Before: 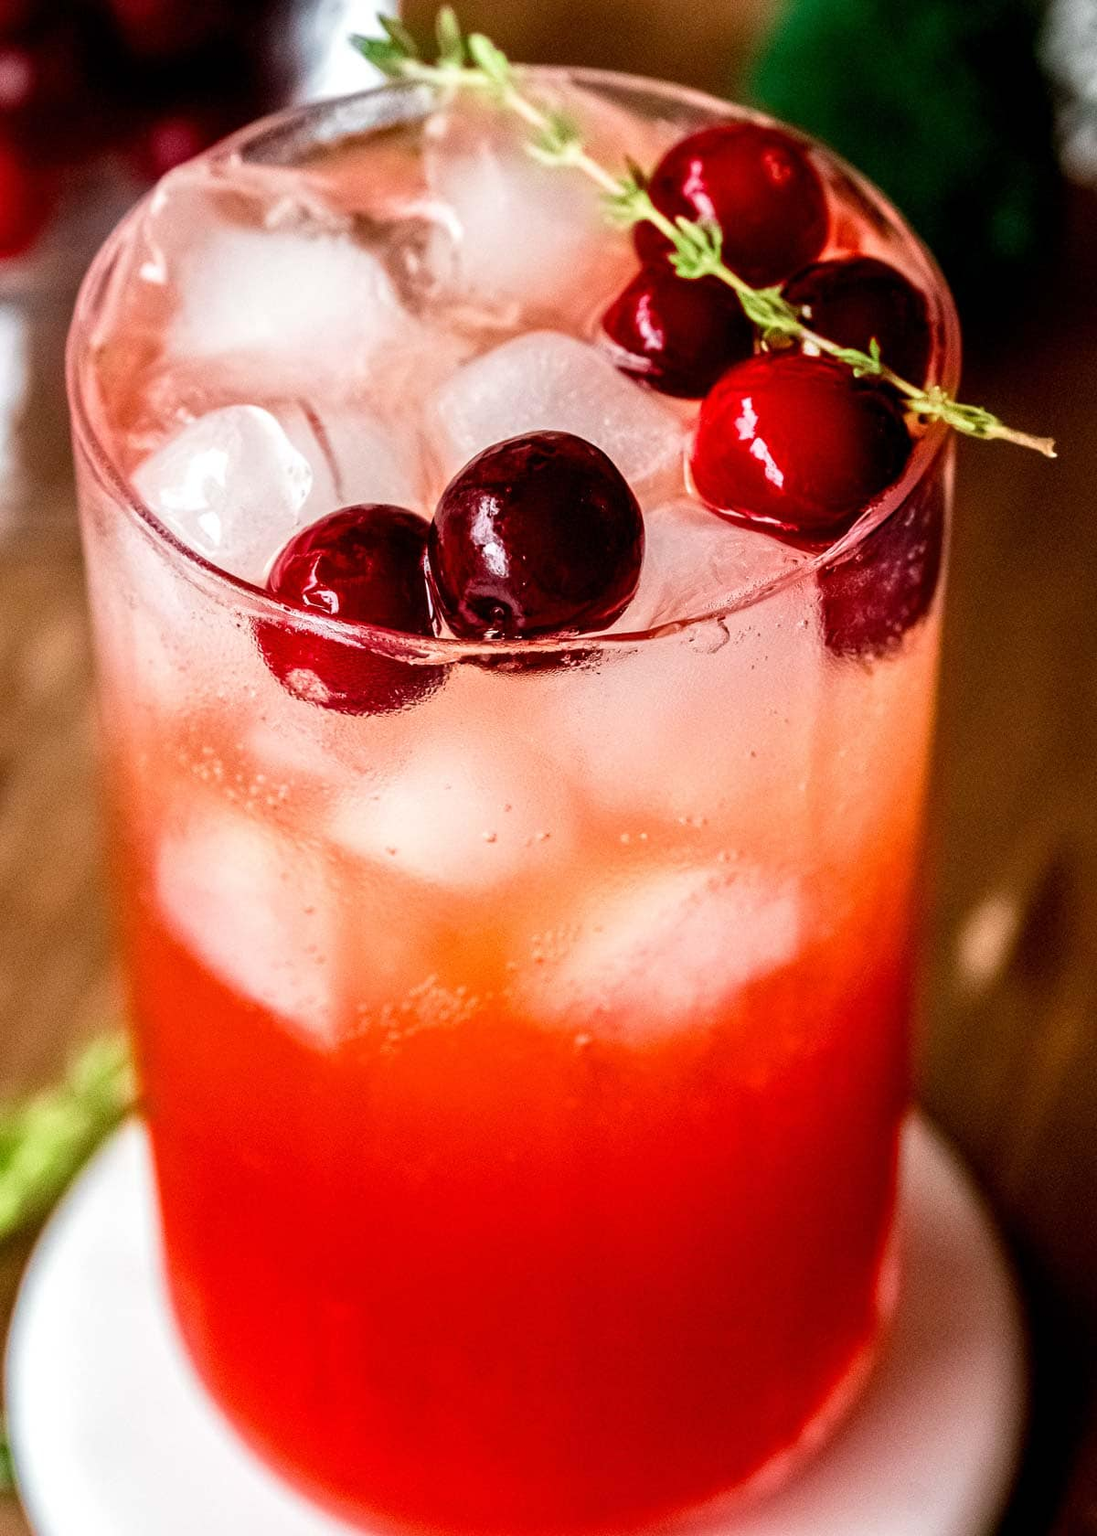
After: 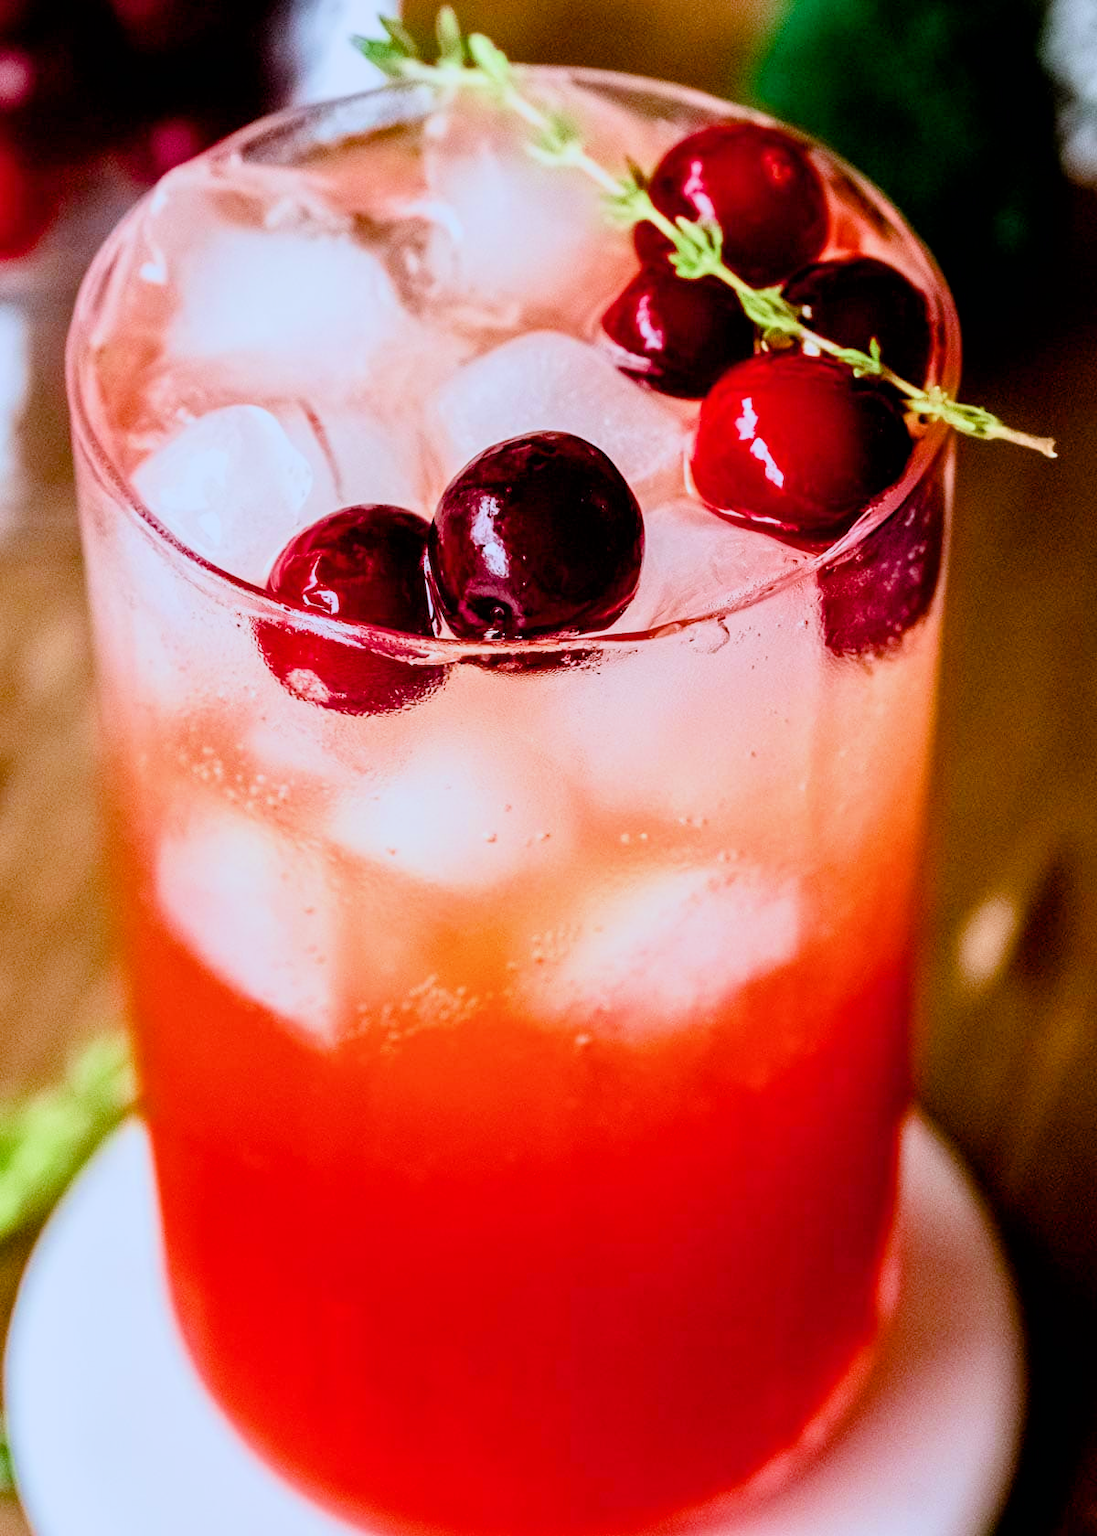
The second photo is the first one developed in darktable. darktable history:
white balance: red 0.926, green 1.003, blue 1.133
exposure: exposure 0.7 EV, compensate highlight preservation false
filmic rgb: black relative exposure -7.65 EV, white relative exposure 4.56 EV, hardness 3.61, color science v6 (2022)
color balance rgb: perceptual saturation grading › global saturation 20%, perceptual saturation grading › highlights -25%, perceptual saturation grading › shadows 25%
